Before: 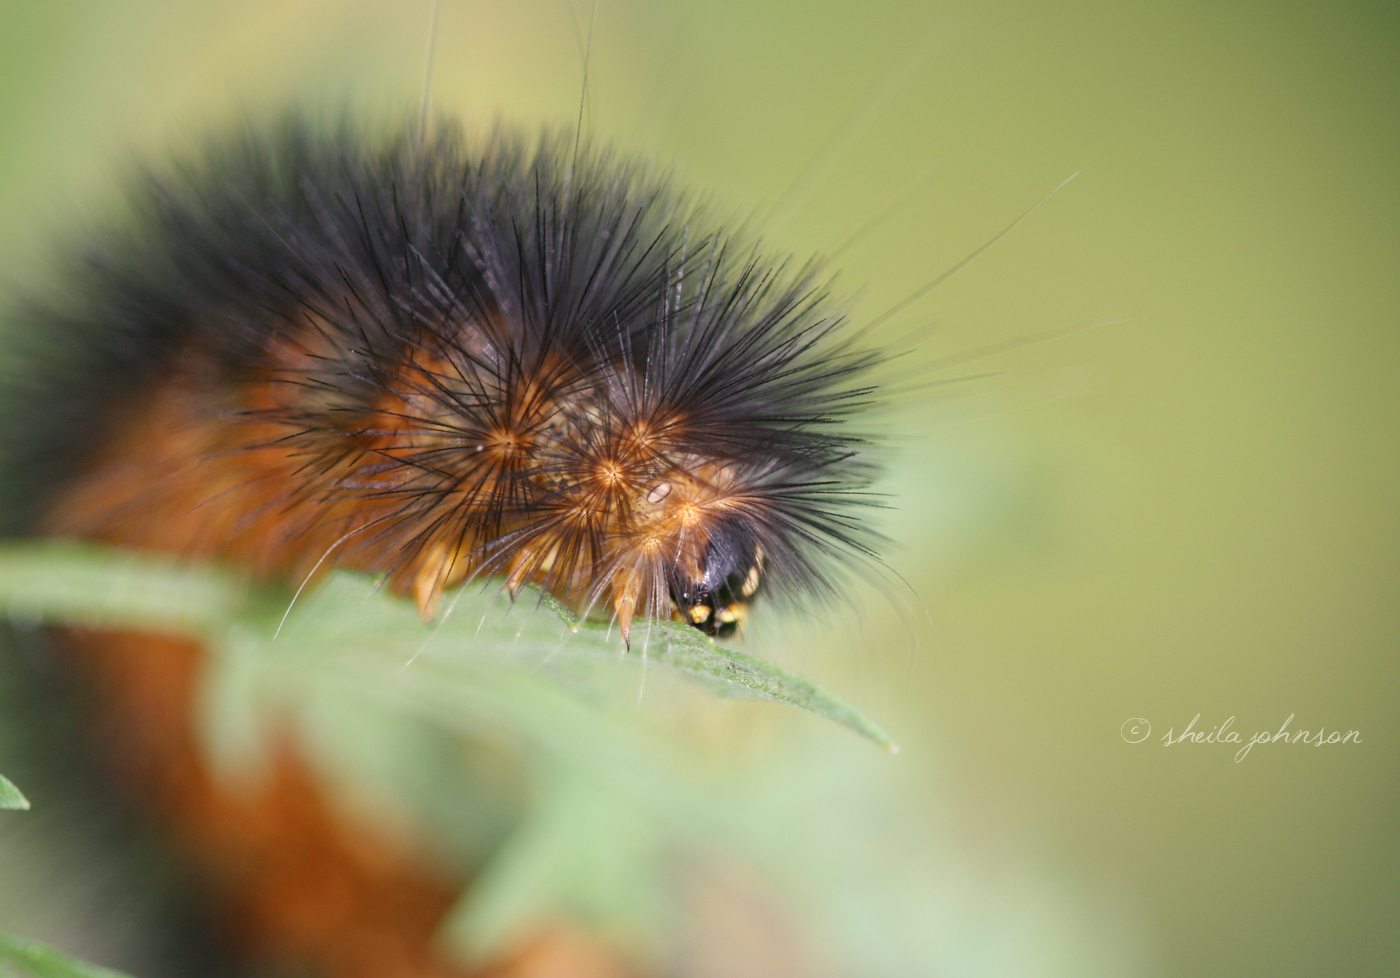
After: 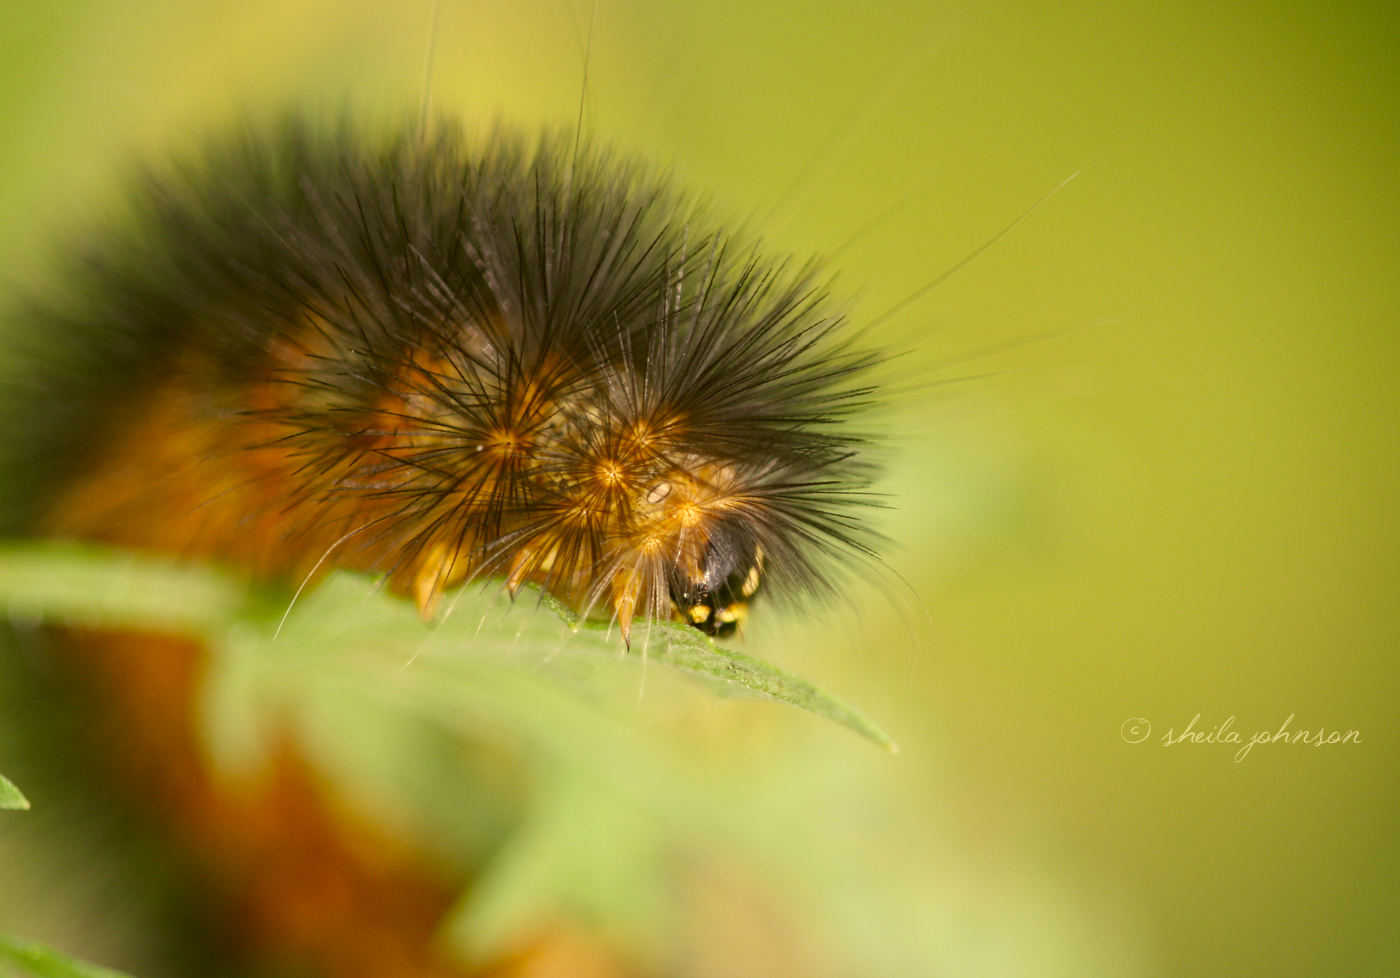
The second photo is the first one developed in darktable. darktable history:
color correction: highlights a* 0.11, highlights b* 28.79, shadows a* -0.158, shadows b* 21.29
